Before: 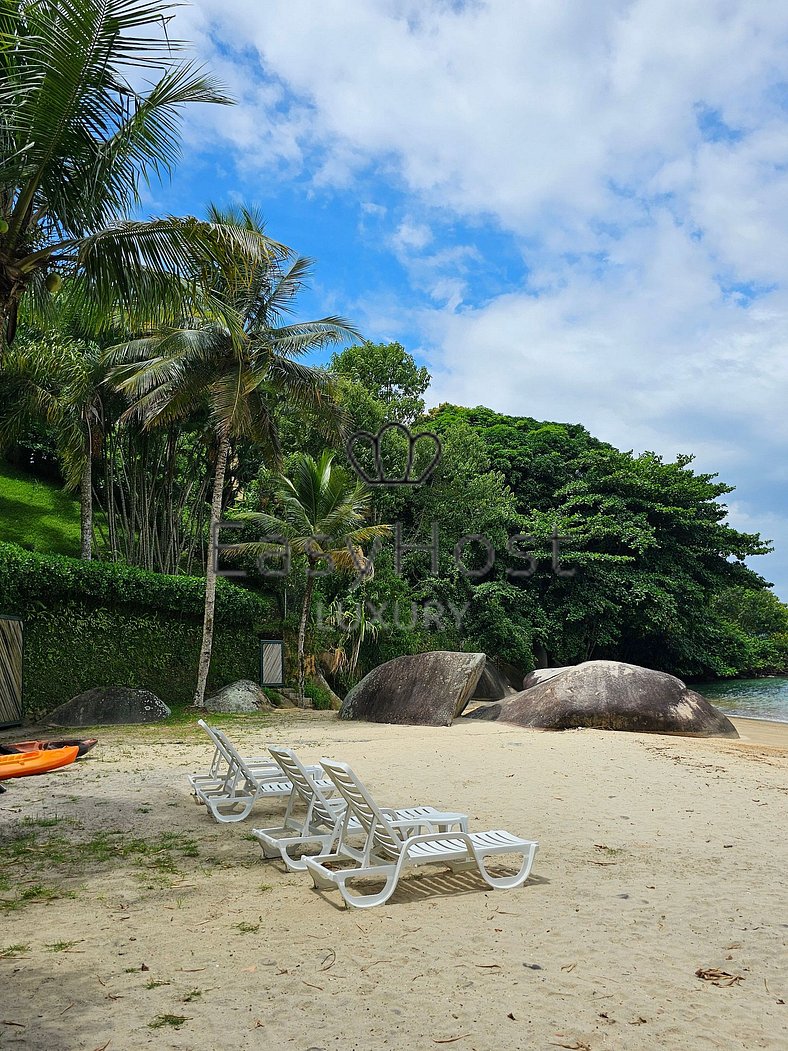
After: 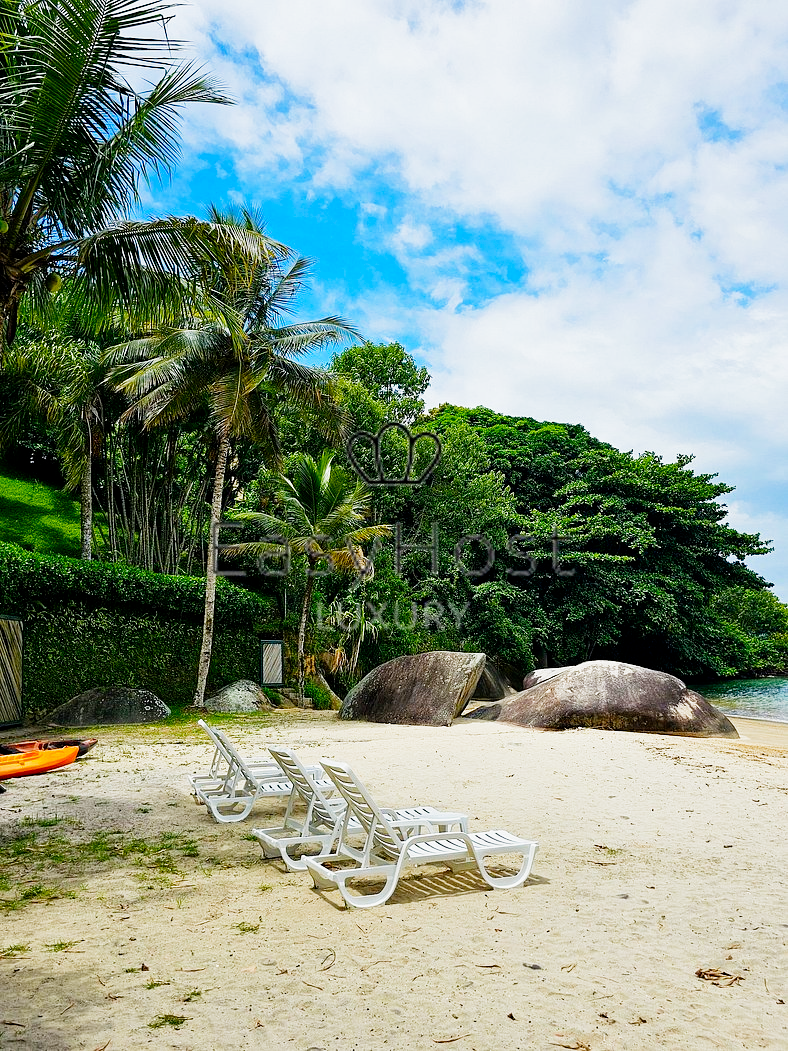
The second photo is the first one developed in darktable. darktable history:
color balance rgb: perceptual saturation grading › global saturation 20%, global vibrance 20%
filmic rgb: middle gray luminance 12.74%, black relative exposure -10.13 EV, white relative exposure 3.47 EV, threshold 6 EV, target black luminance 0%, hardness 5.74, latitude 44.69%, contrast 1.221, highlights saturation mix 5%, shadows ↔ highlights balance 26.78%, add noise in highlights 0, preserve chrominance no, color science v3 (2019), use custom middle-gray values true, iterations of high-quality reconstruction 0, contrast in highlights soft, enable highlight reconstruction true
